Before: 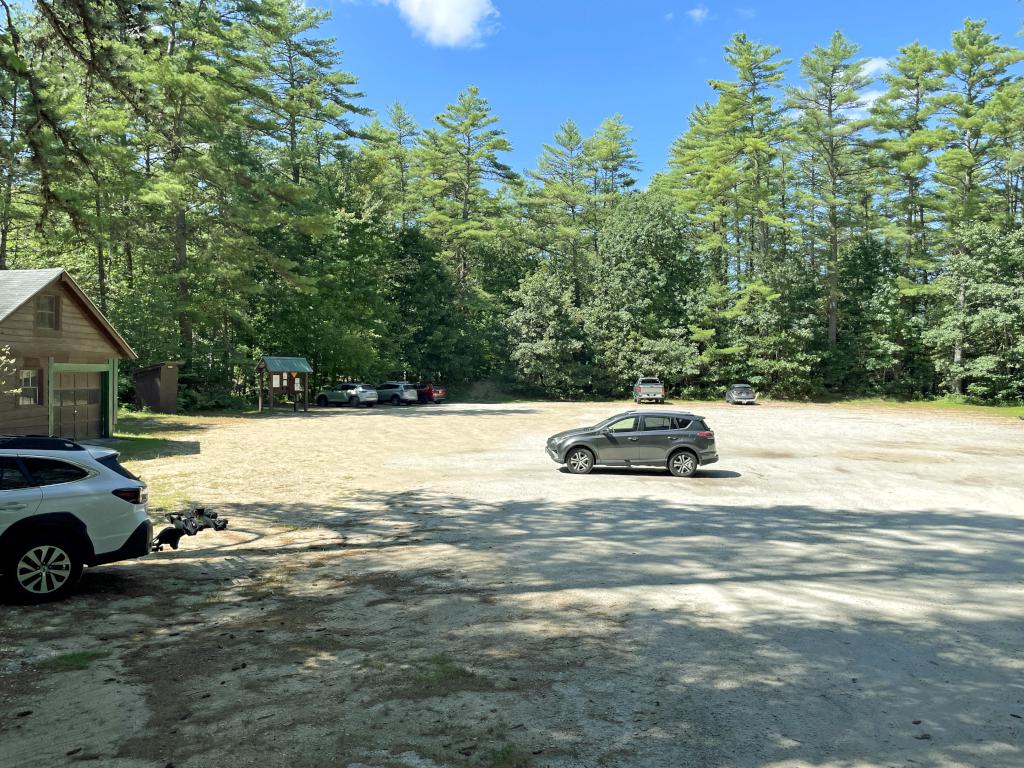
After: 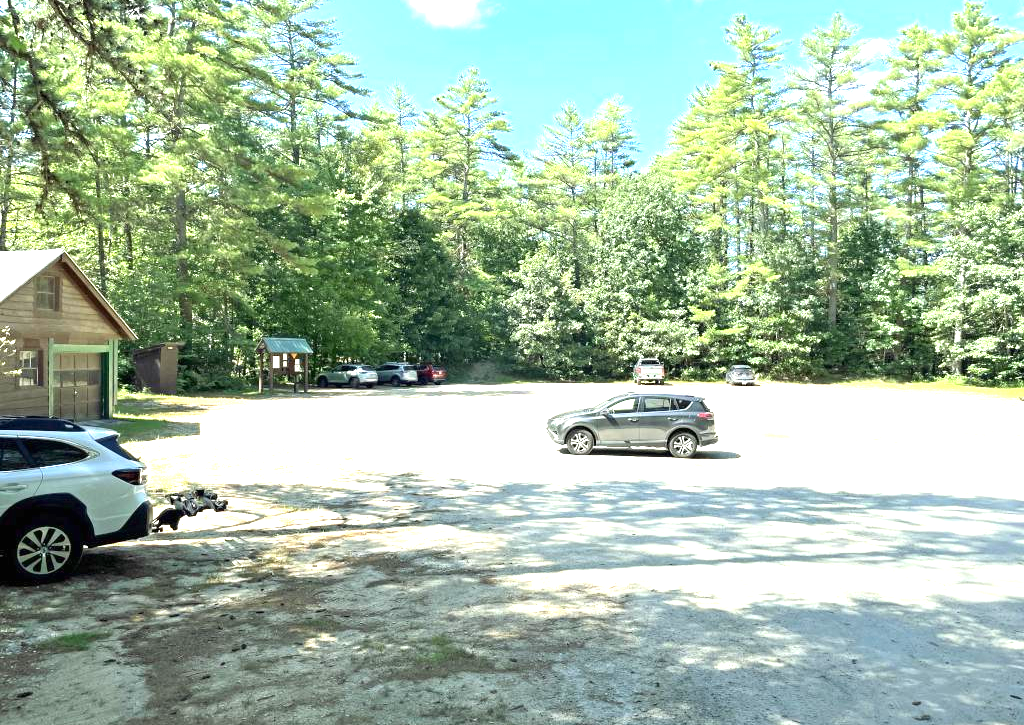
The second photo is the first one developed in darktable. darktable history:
exposure: black level correction 0, exposure 1.45 EV, compensate exposure bias true, compensate highlight preservation false
crop and rotate: top 2.479%, bottom 3.018%
